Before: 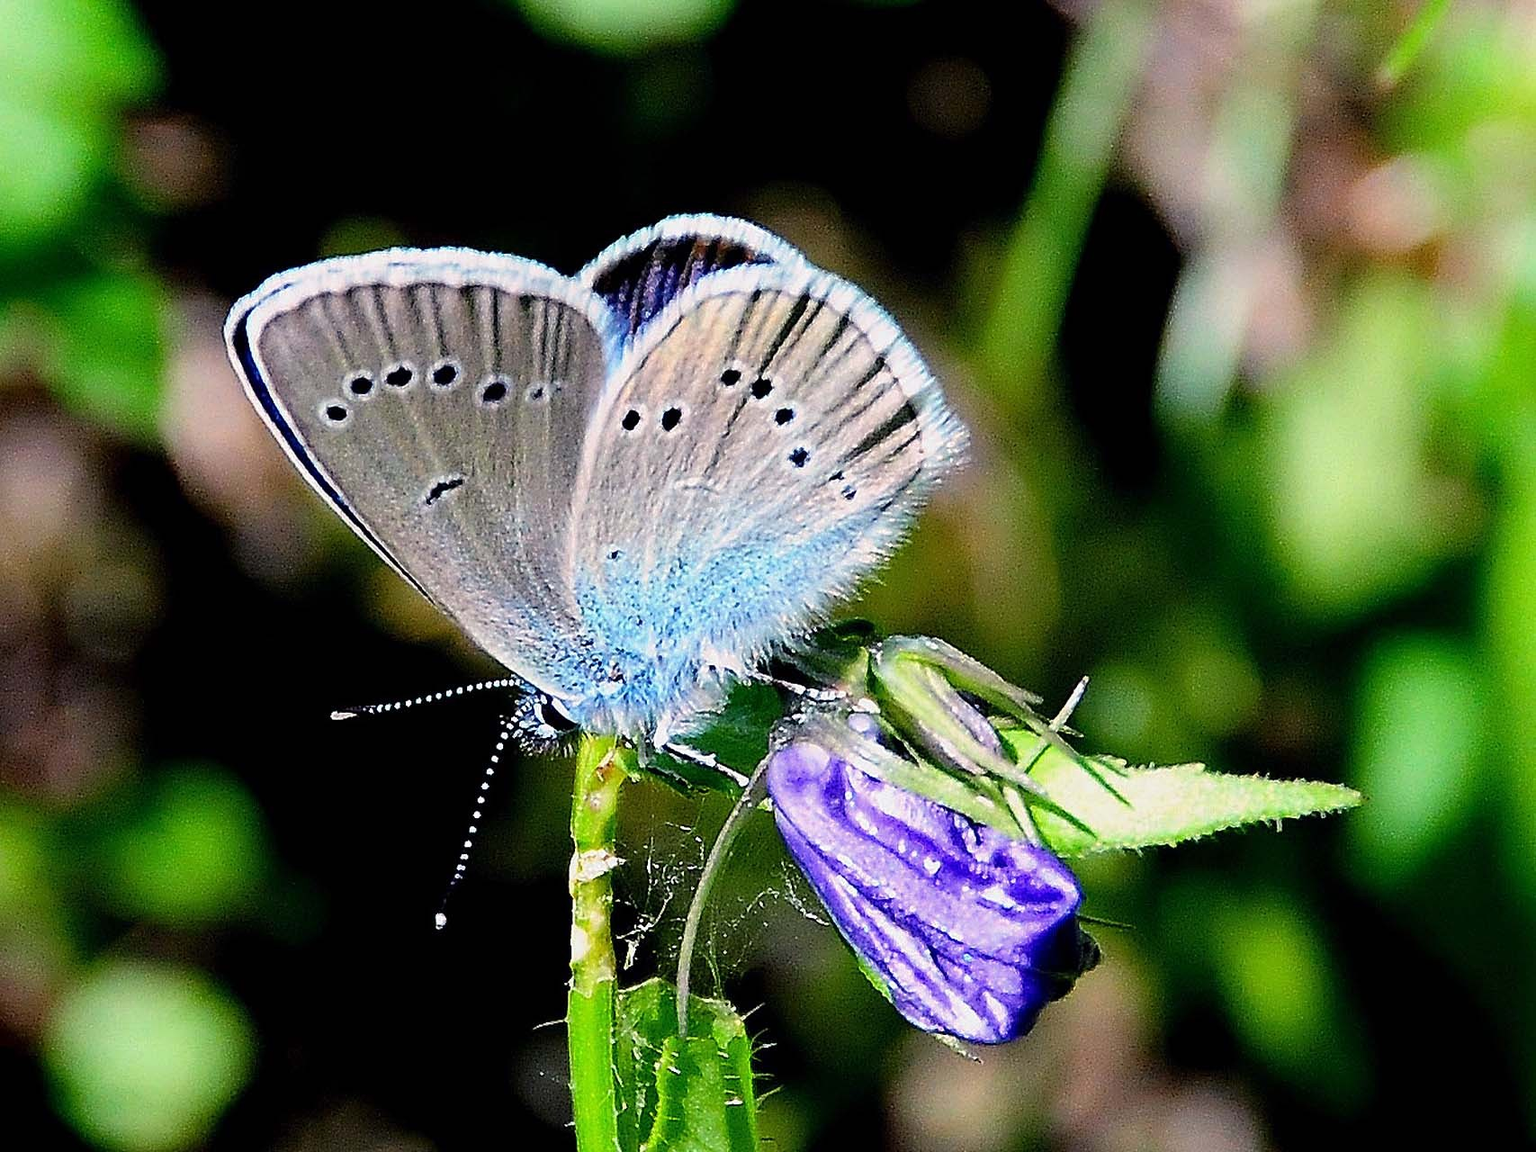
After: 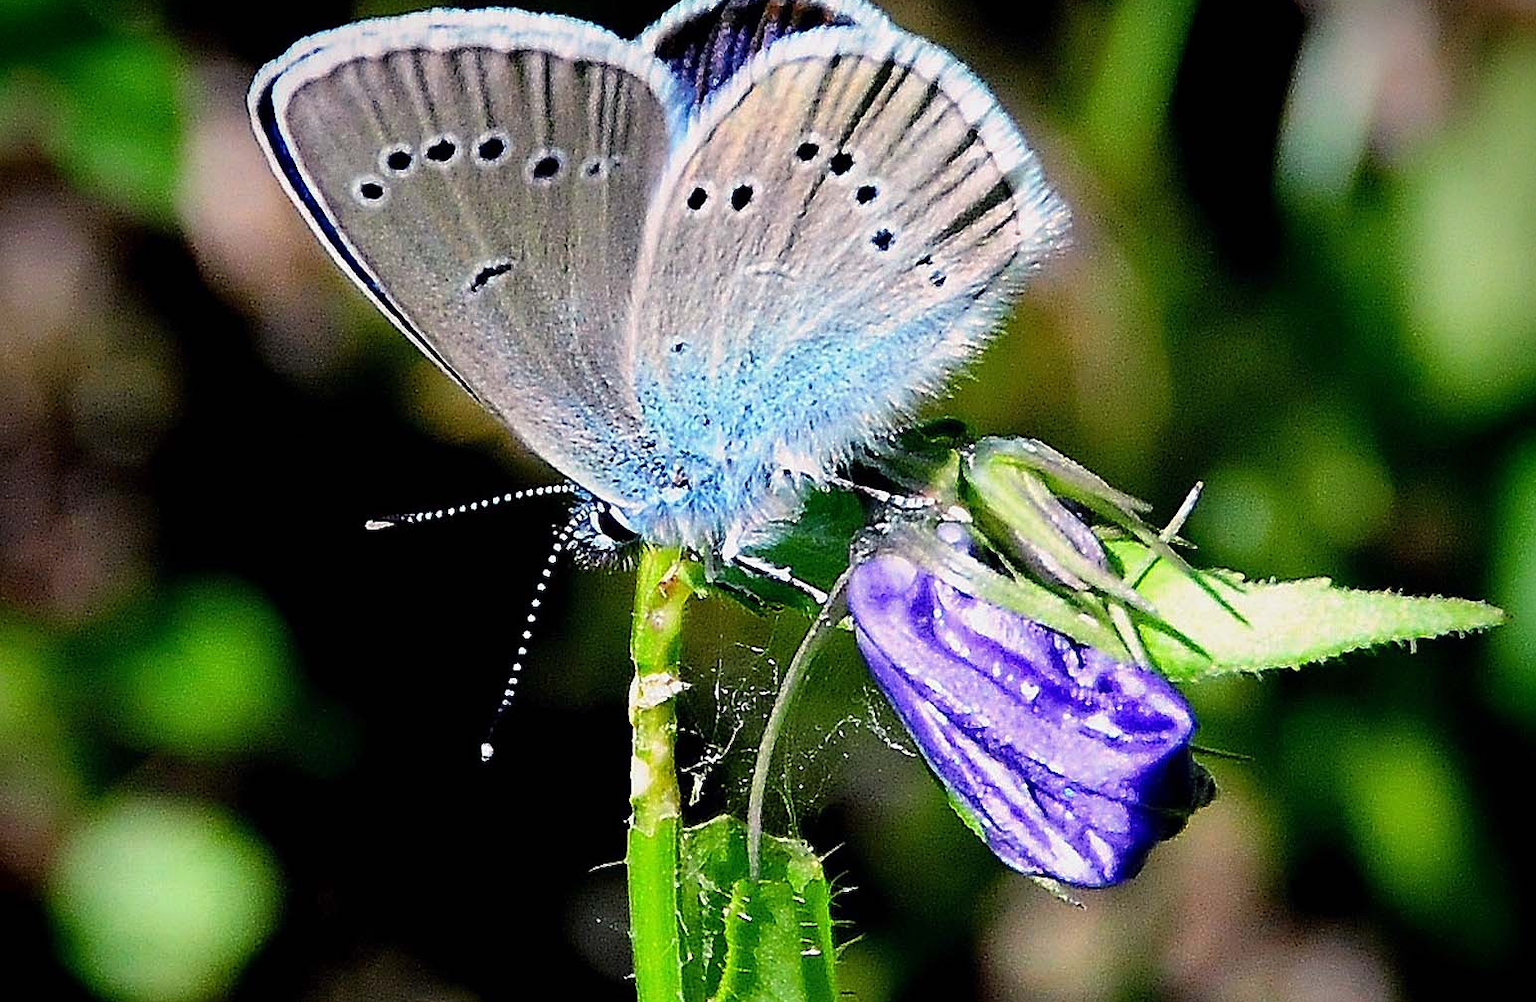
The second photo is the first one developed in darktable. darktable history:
crop: top 20.916%, right 9.437%, bottom 0.316%
vignetting: brightness -0.629, saturation -0.007, center (-0.028, 0.239)
